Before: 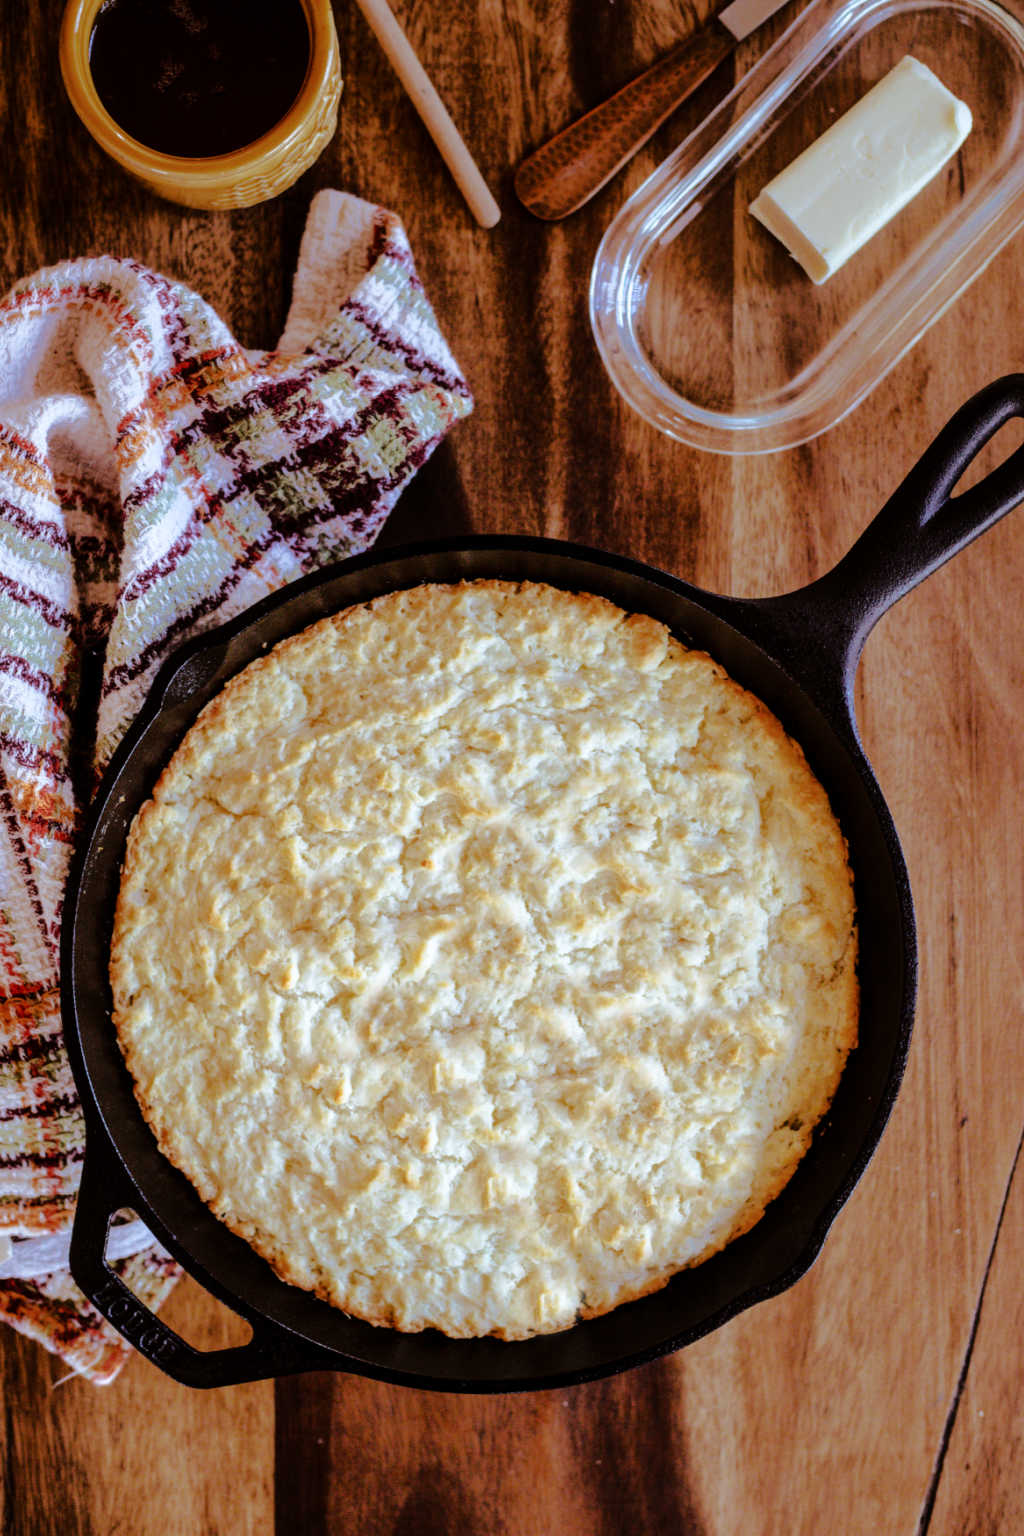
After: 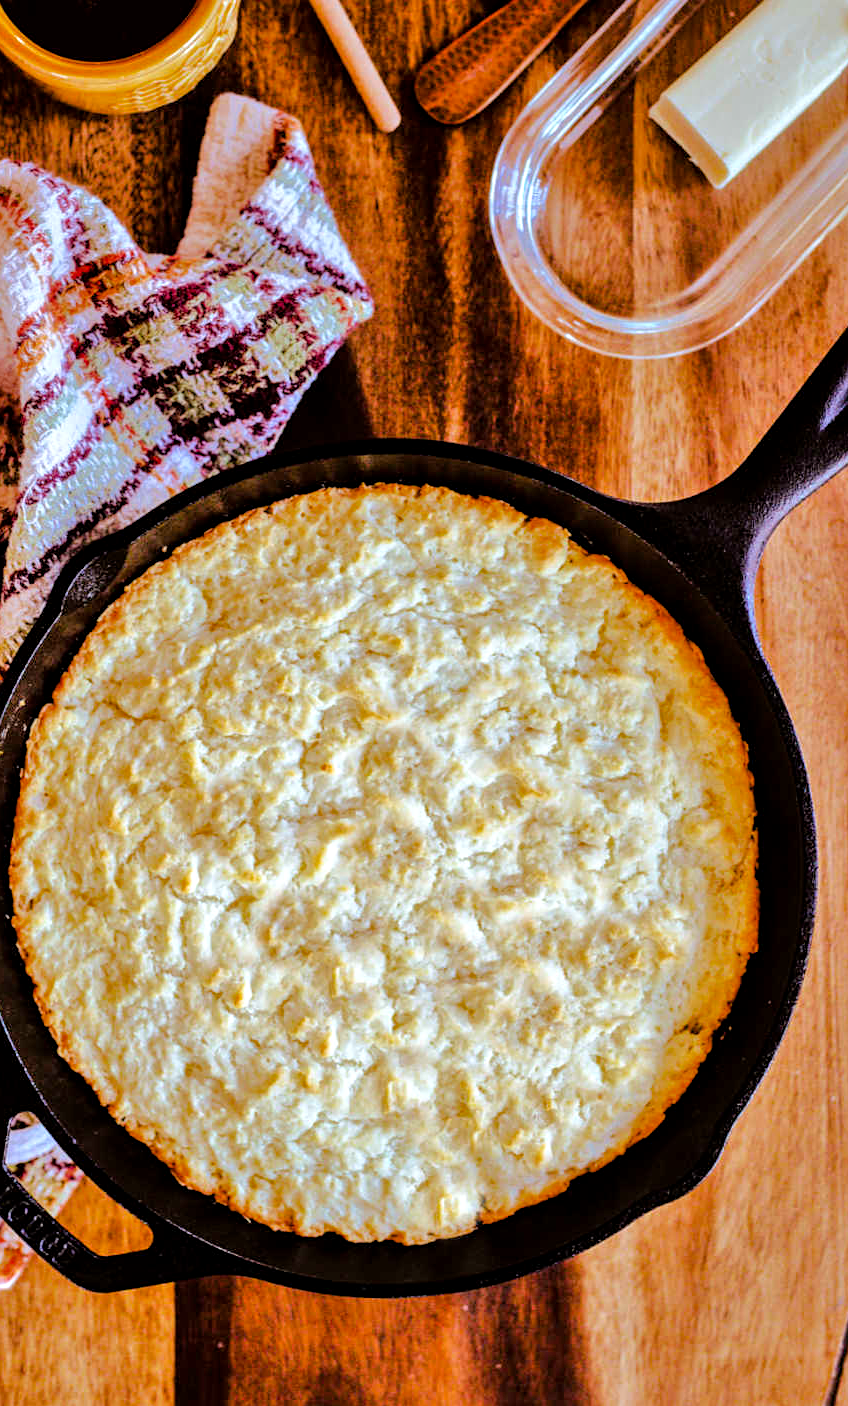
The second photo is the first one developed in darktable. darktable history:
sharpen: amount 0.2
color balance rgb: perceptual saturation grading › global saturation 20%, global vibrance 20%
local contrast: highlights 100%, shadows 100%, detail 120%, midtone range 0.2
tone equalizer: -7 EV 0.15 EV, -6 EV 0.6 EV, -5 EV 1.15 EV, -4 EV 1.33 EV, -3 EV 1.15 EV, -2 EV 0.6 EV, -1 EV 0.15 EV, mask exposure compensation -0.5 EV
crop: left 9.807%, top 6.259%, right 7.334%, bottom 2.177%
